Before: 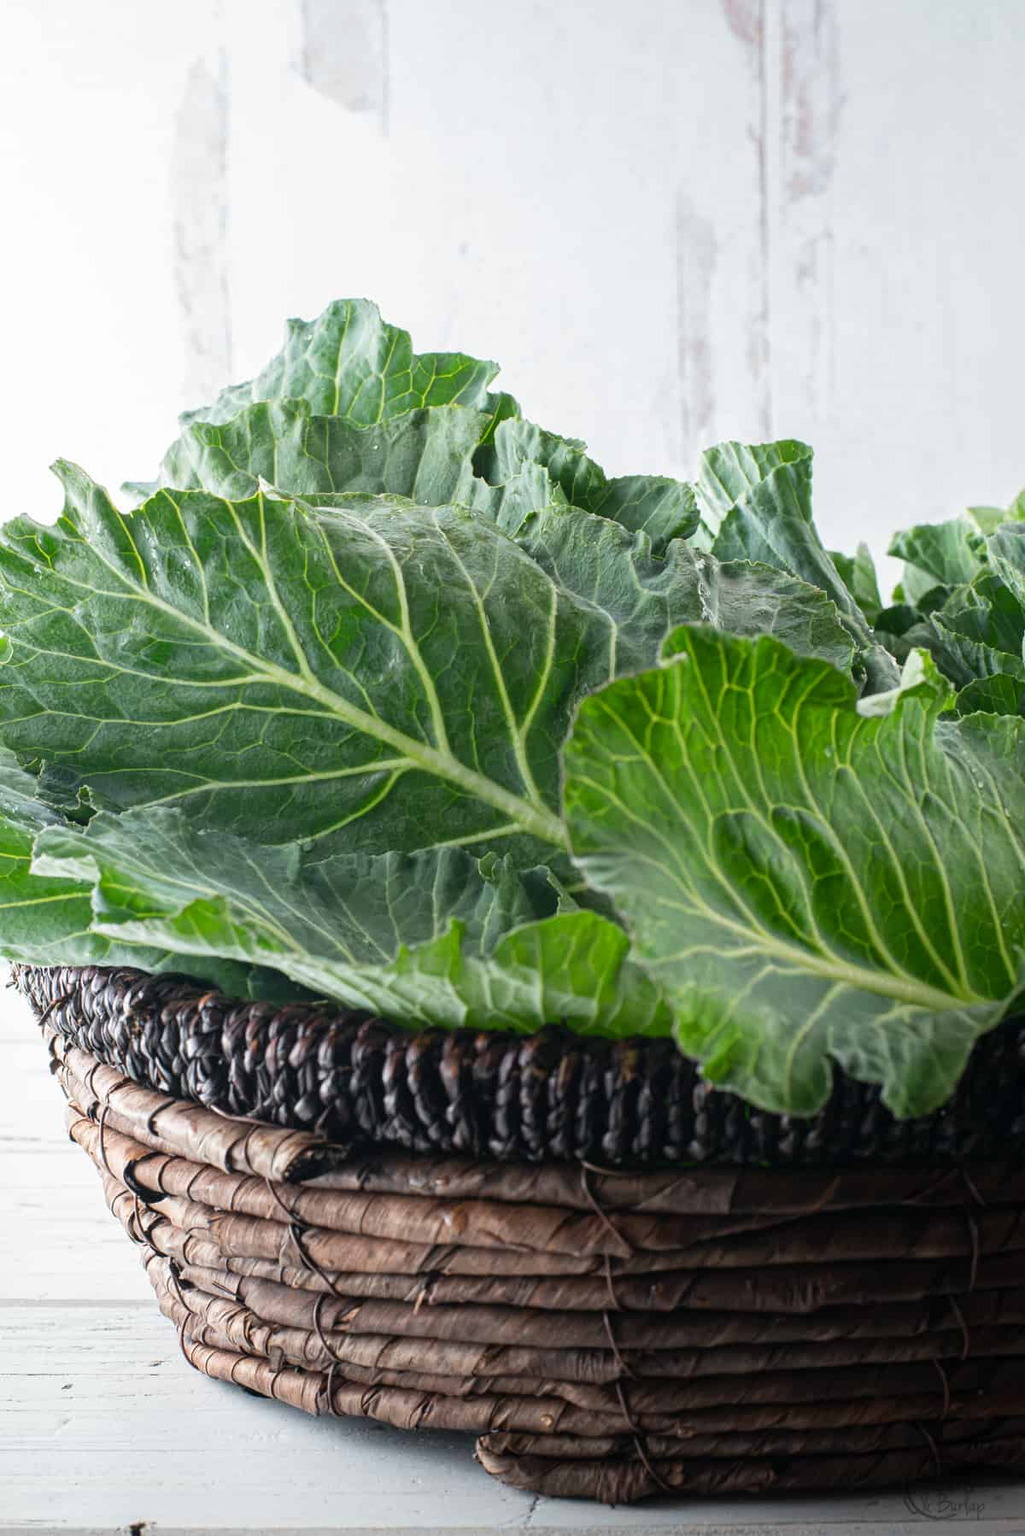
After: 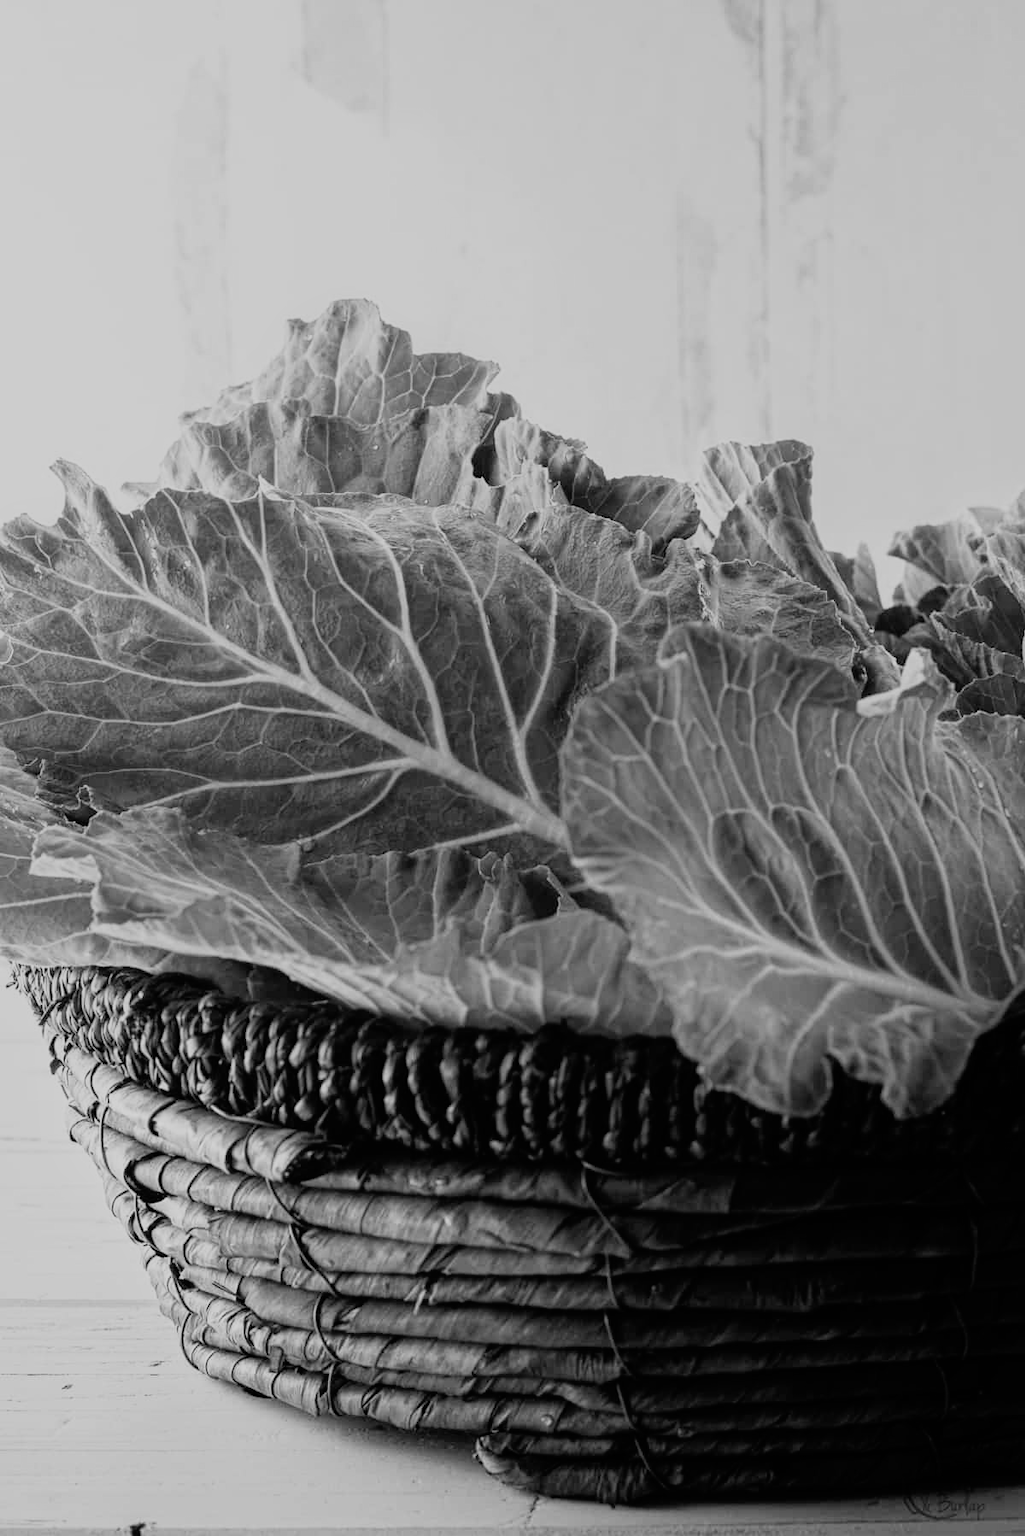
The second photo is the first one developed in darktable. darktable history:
monochrome: a 26.22, b 42.67, size 0.8
filmic rgb: black relative exposure -11.88 EV, white relative exposure 5.43 EV, threshold 3 EV, hardness 4.49, latitude 50%, contrast 1.14, color science v5 (2021), contrast in shadows safe, contrast in highlights safe, enable highlight reconstruction true
